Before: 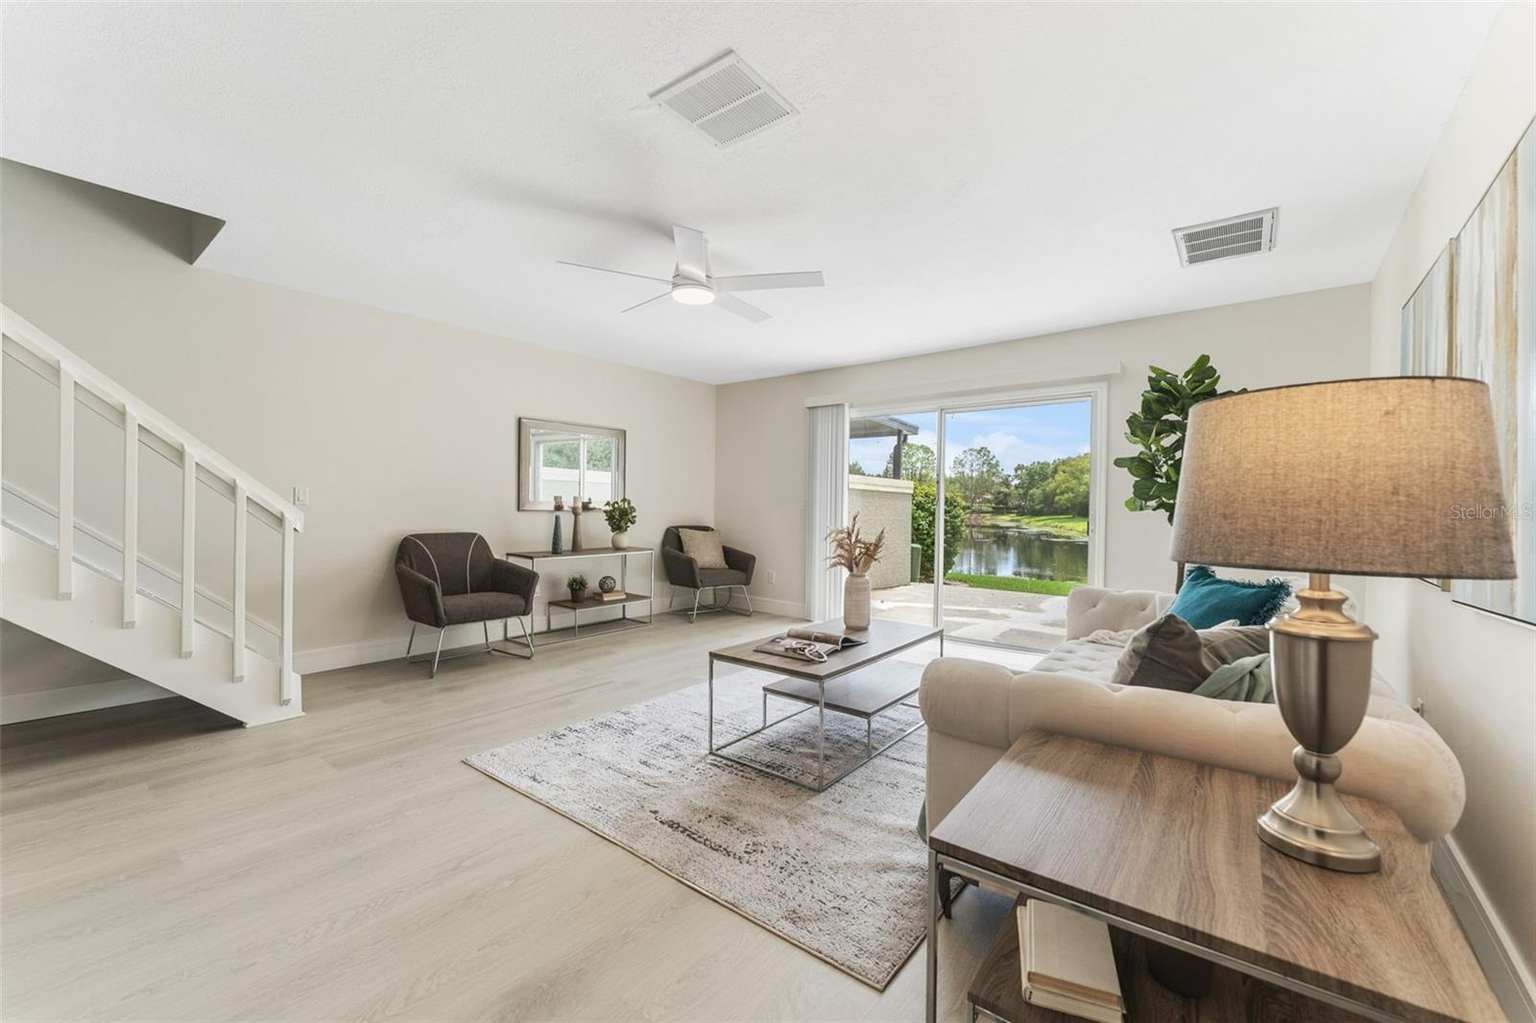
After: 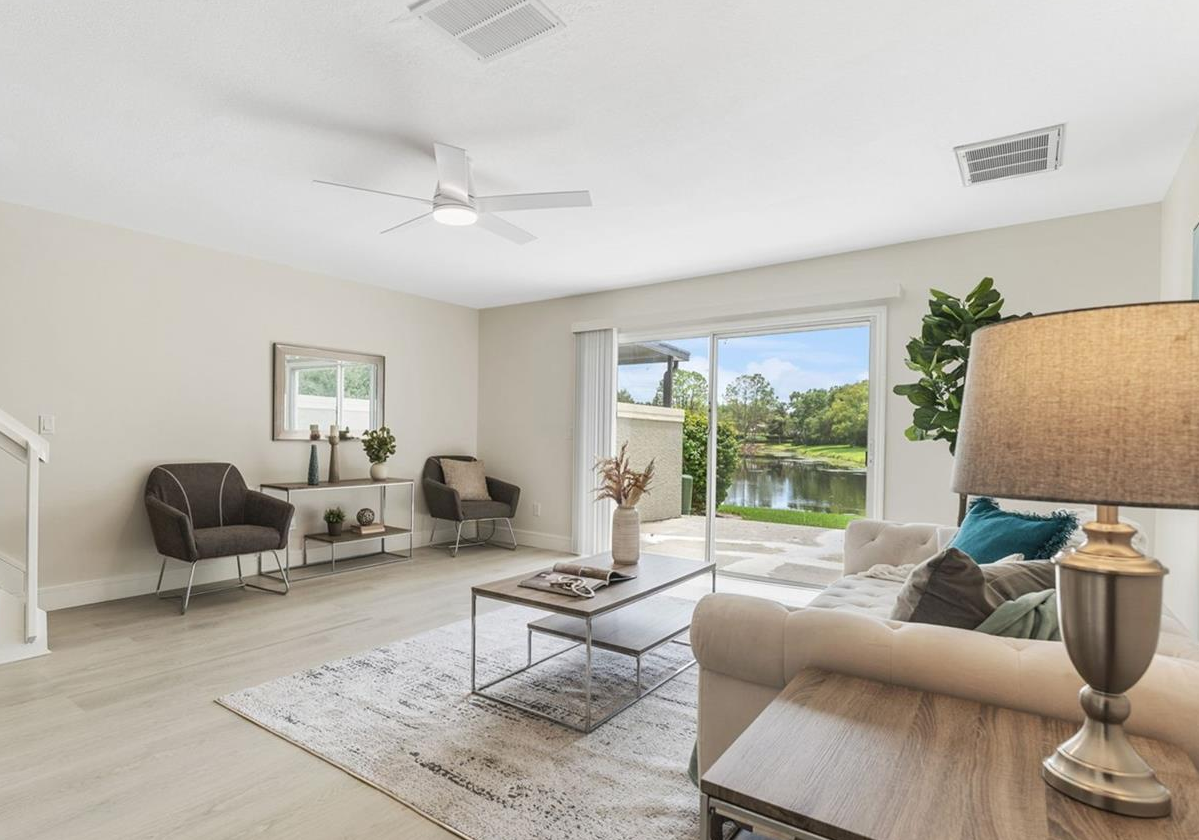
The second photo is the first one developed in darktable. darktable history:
crop: left 16.7%, top 8.647%, right 8.335%, bottom 12.494%
